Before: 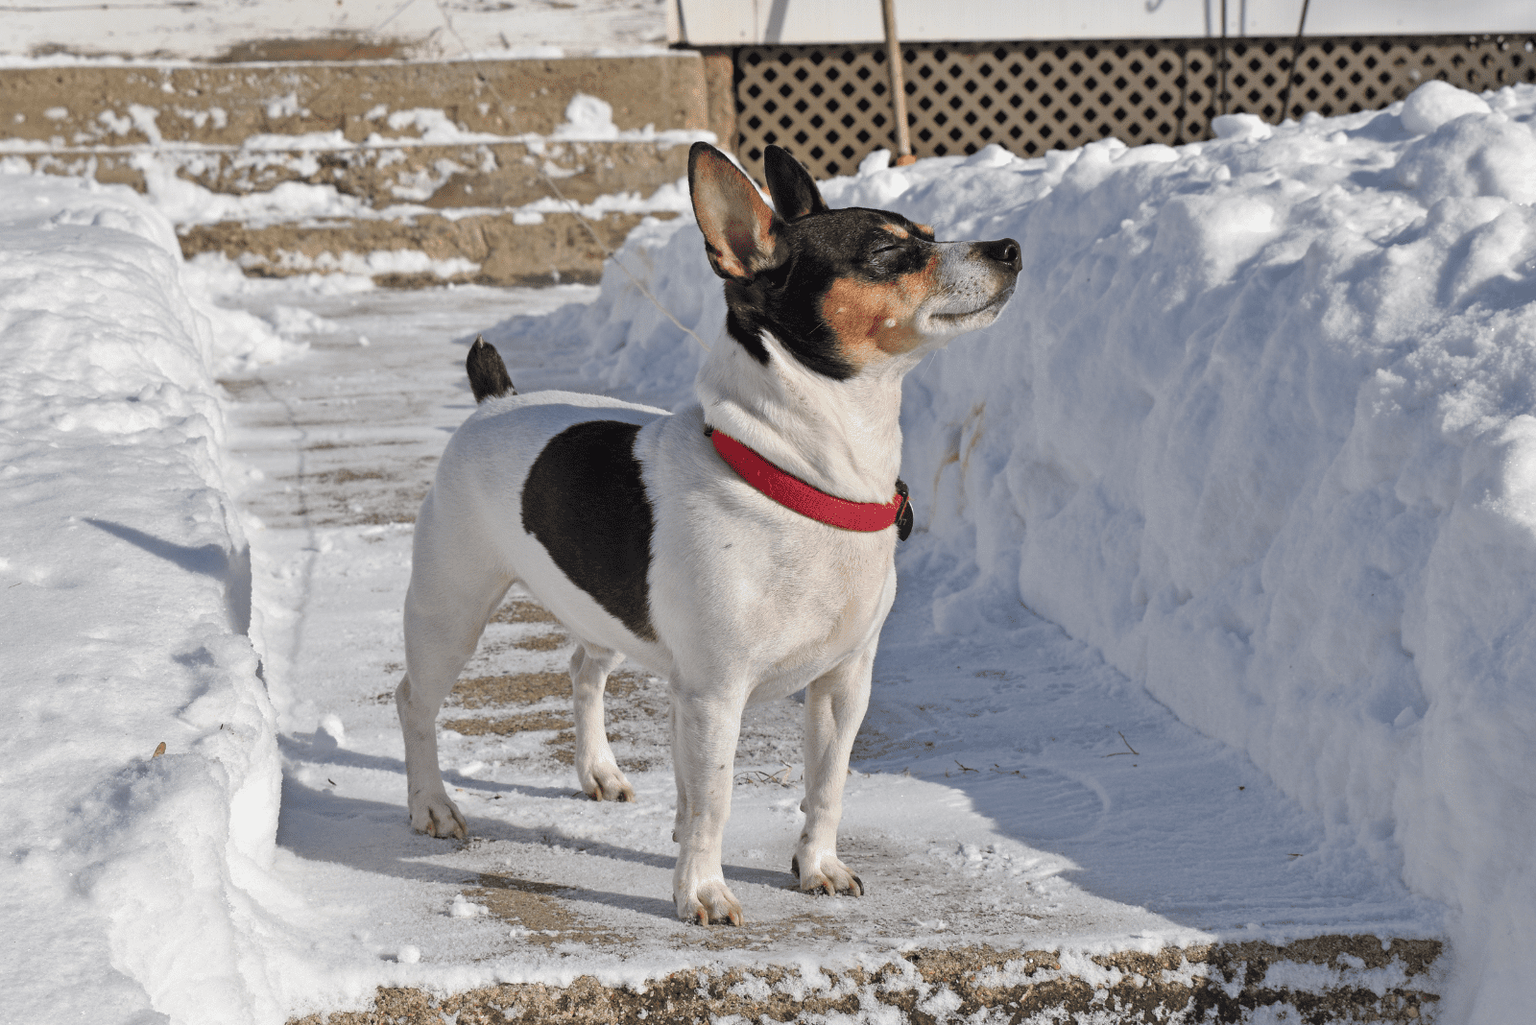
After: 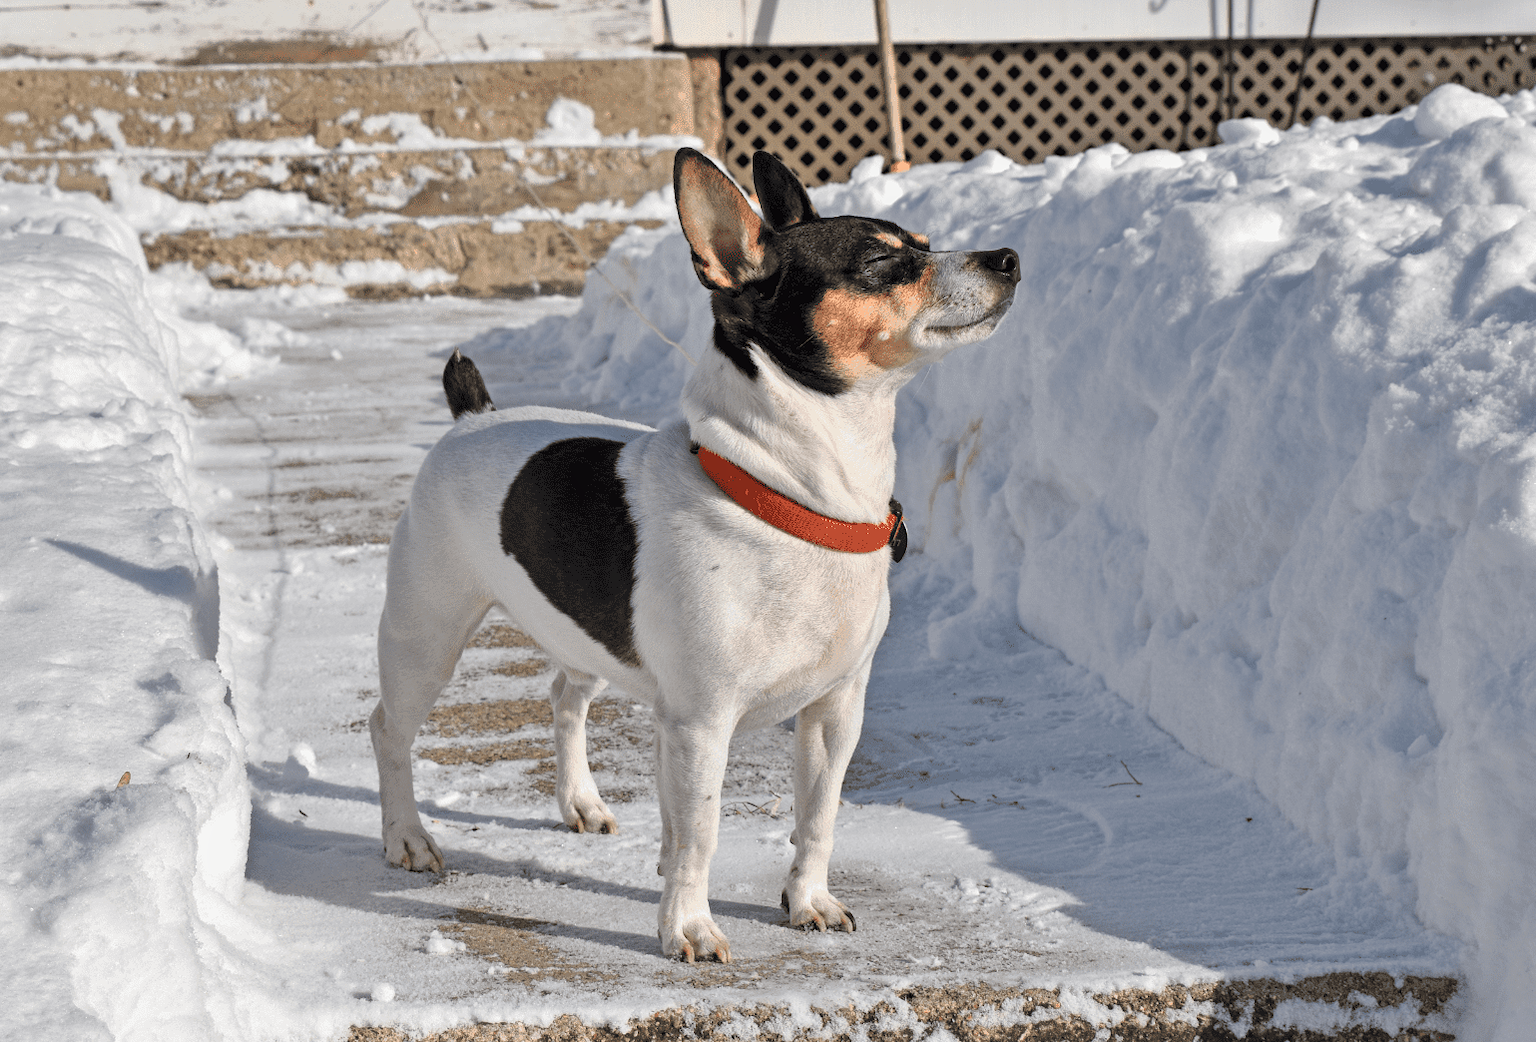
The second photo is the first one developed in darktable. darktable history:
local contrast: highlights 100%, shadows 103%, detail 119%, midtone range 0.2
color zones: curves: ch0 [(0.018, 0.548) (0.197, 0.654) (0.425, 0.447) (0.605, 0.658) (0.732, 0.579)]; ch1 [(0.105, 0.531) (0.224, 0.531) (0.386, 0.39) (0.618, 0.456) (0.732, 0.456) (0.956, 0.421)]; ch2 [(0.039, 0.583) (0.215, 0.465) (0.399, 0.544) (0.465, 0.548) (0.614, 0.447) (0.724, 0.43) (0.882, 0.623) (0.956, 0.632)]
crop and rotate: left 2.681%, right 1.099%, bottom 2.123%
